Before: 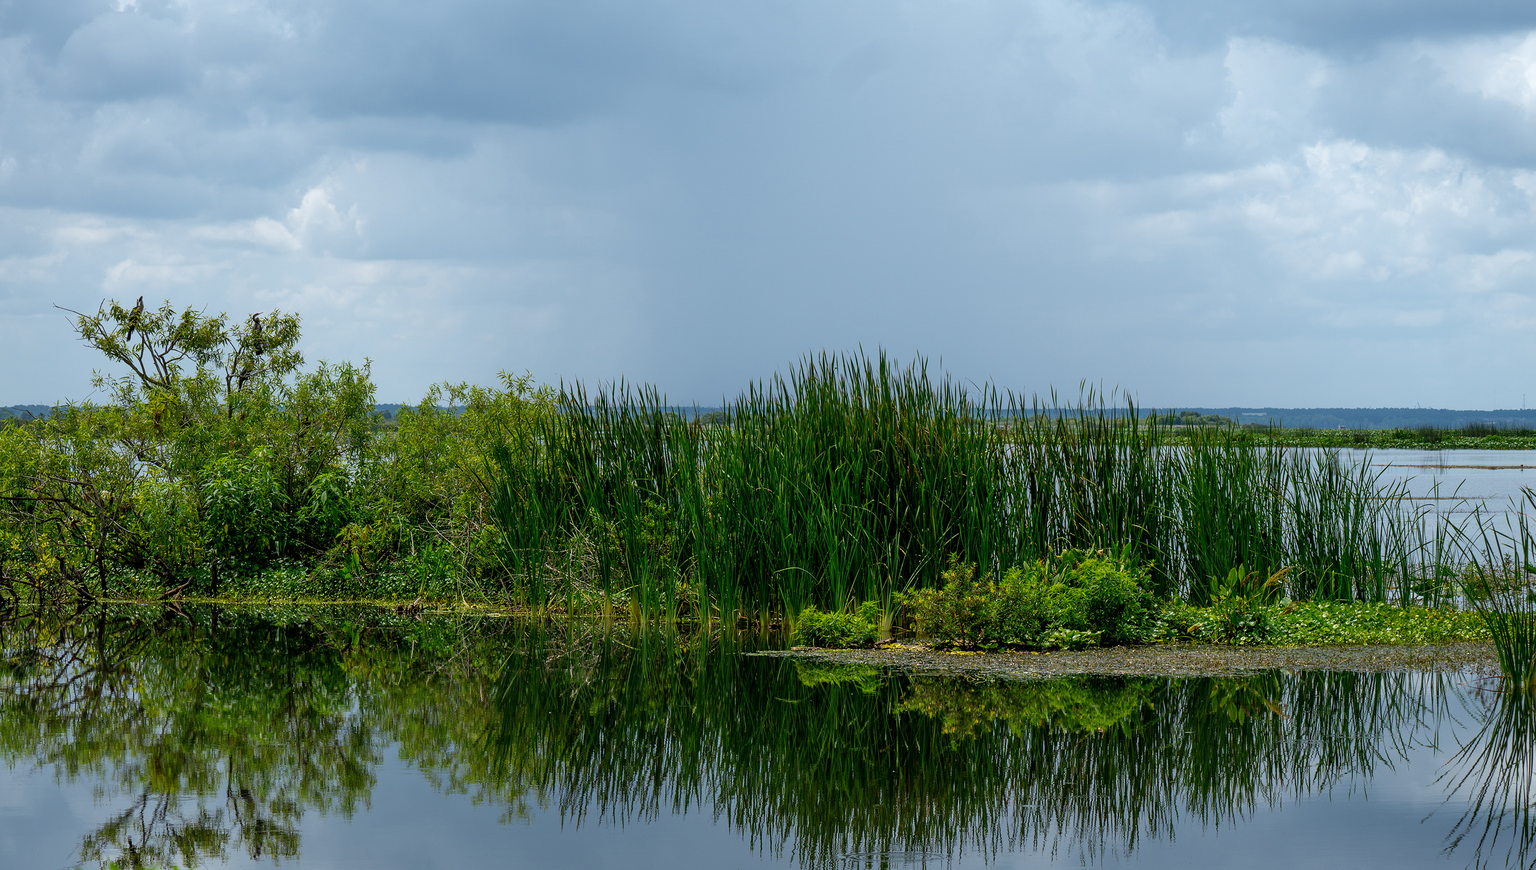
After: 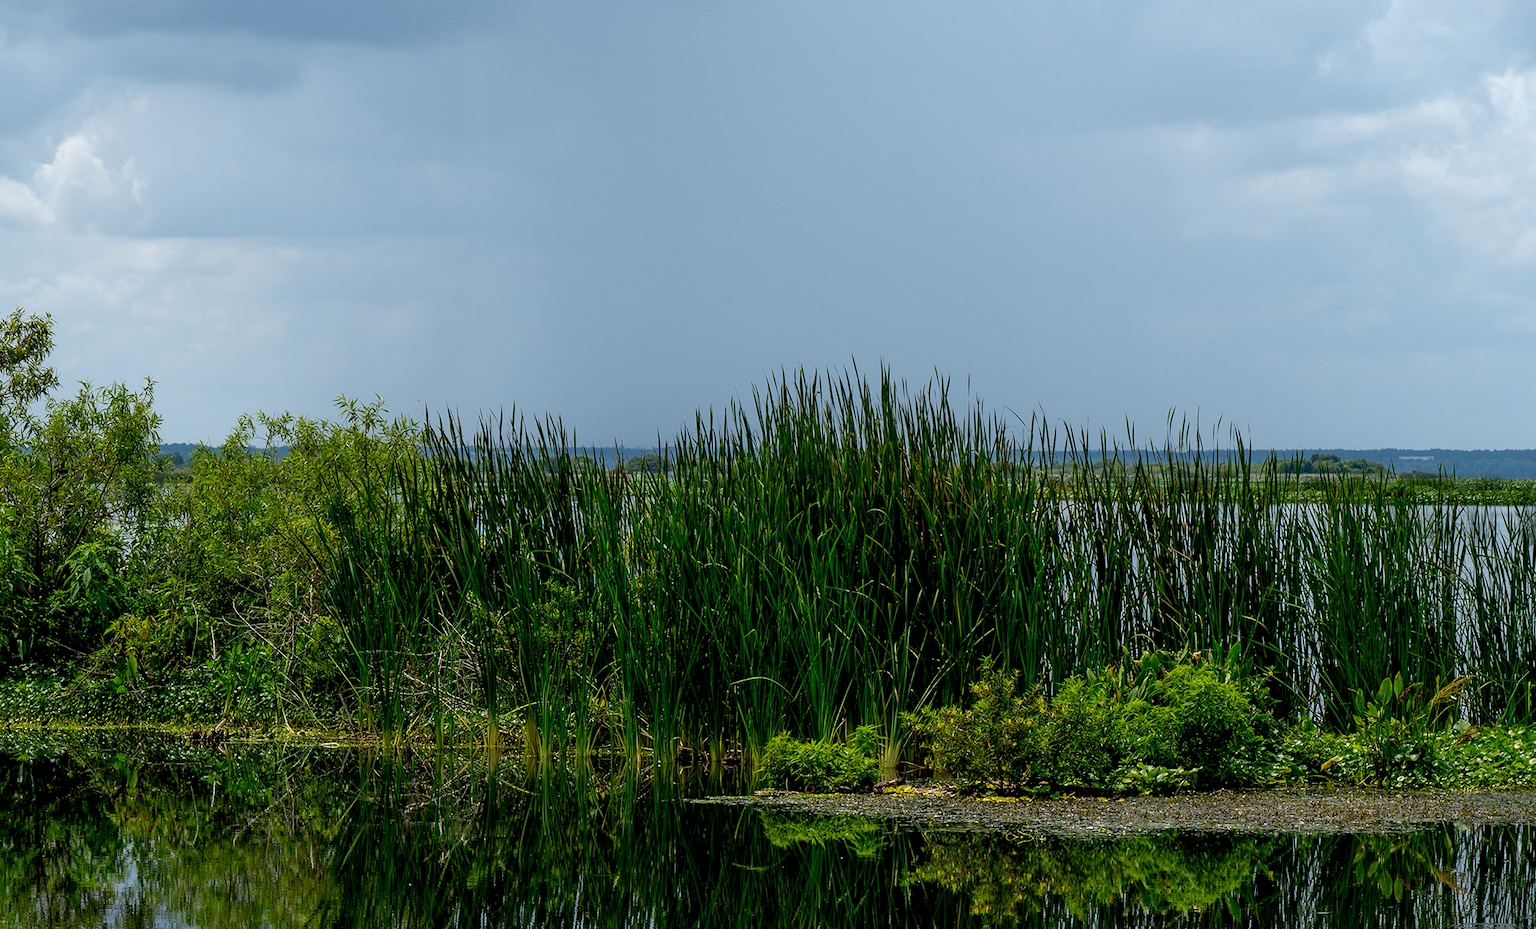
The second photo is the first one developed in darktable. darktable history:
levels: black 0.08%, levels [0, 0.51, 1]
exposure: black level correction 0.011, compensate exposure bias true, compensate highlight preservation false
color calibration: illuminant same as pipeline (D50), adaptation XYZ, x 0.346, y 0.358, temperature 5004.06 K
crop and rotate: left 17.153%, top 10.795%, right 12.851%, bottom 14.446%
